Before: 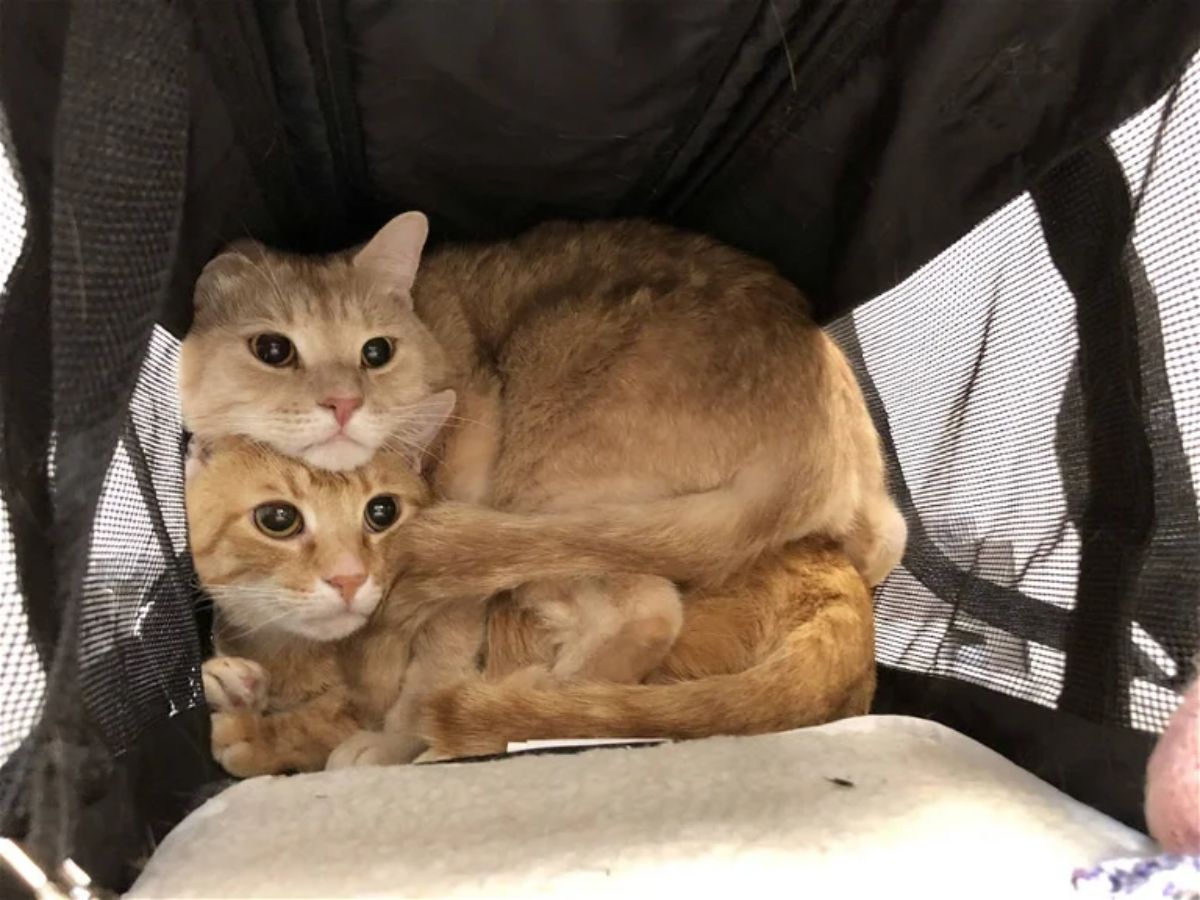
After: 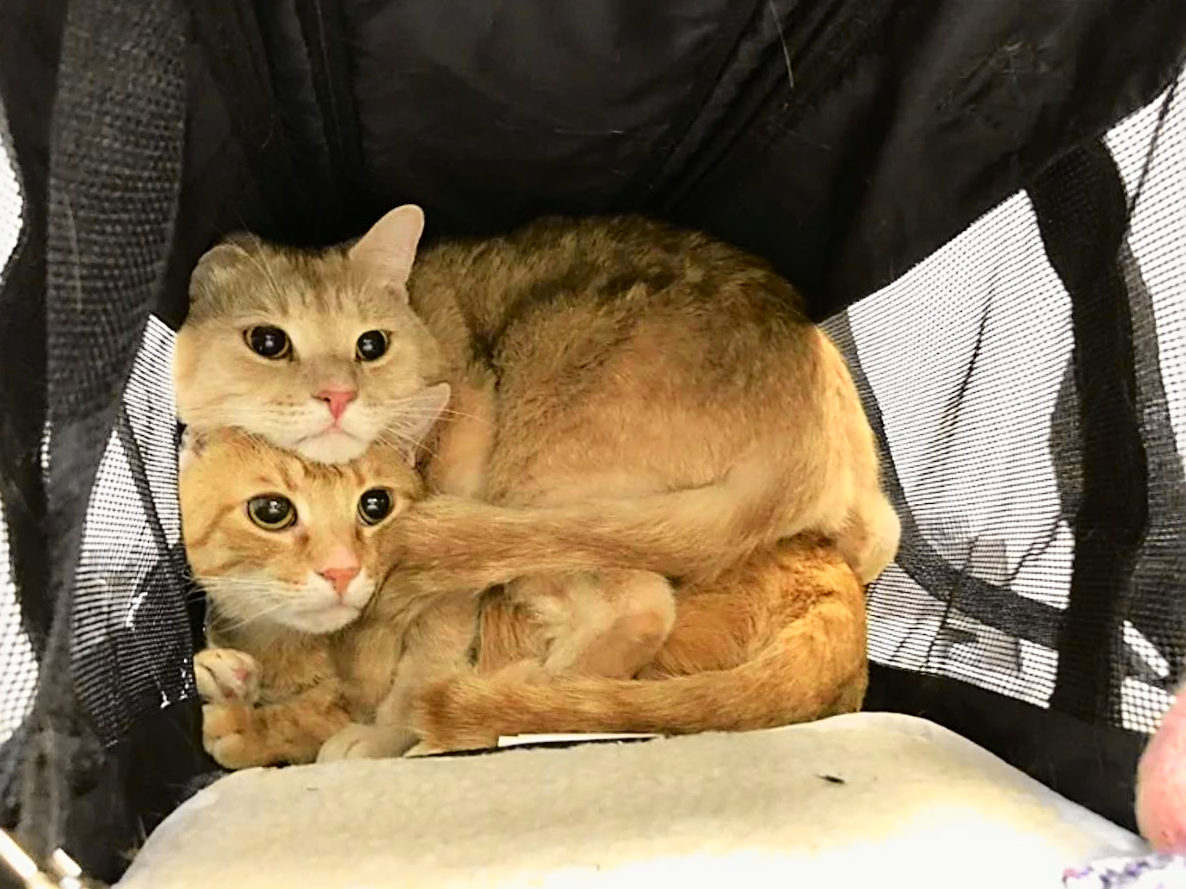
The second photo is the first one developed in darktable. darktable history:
crop and rotate: angle -0.5°
sharpen: radius 2.767
tone curve: curves: ch0 [(0, 0.008) (0.107, 0.091) (0.278, 0.351) (0.457, 0.562) (0.628, 0.738) (0.839, 0.909) (0.998, 0.978)]; ch1 [(0, 0) (0.437, 0.408) (0.474, 0.479) (0.502, 0.5) (0.527, 0.519) (0.561, 0.575) (0.608, 0.665) (0.669, 0.748) (0.859, 0.899) (1, 1)]; ch2 [(0, 0) (0.33, 0.301) (0.421, 0.443) (0.473, 0.498) (0.502, 0.504) (0.522, 0.527) (0.549, 0.583) (0.644, 0.703) (1, 1)], color space Lab, independent channels, preserve colors none
